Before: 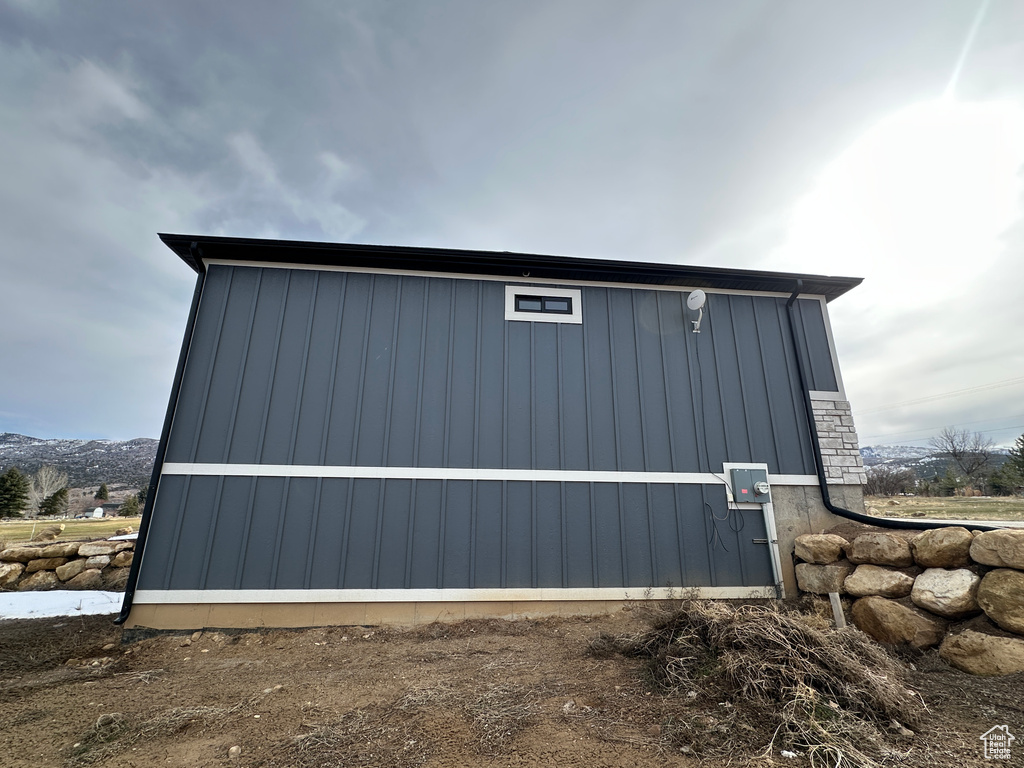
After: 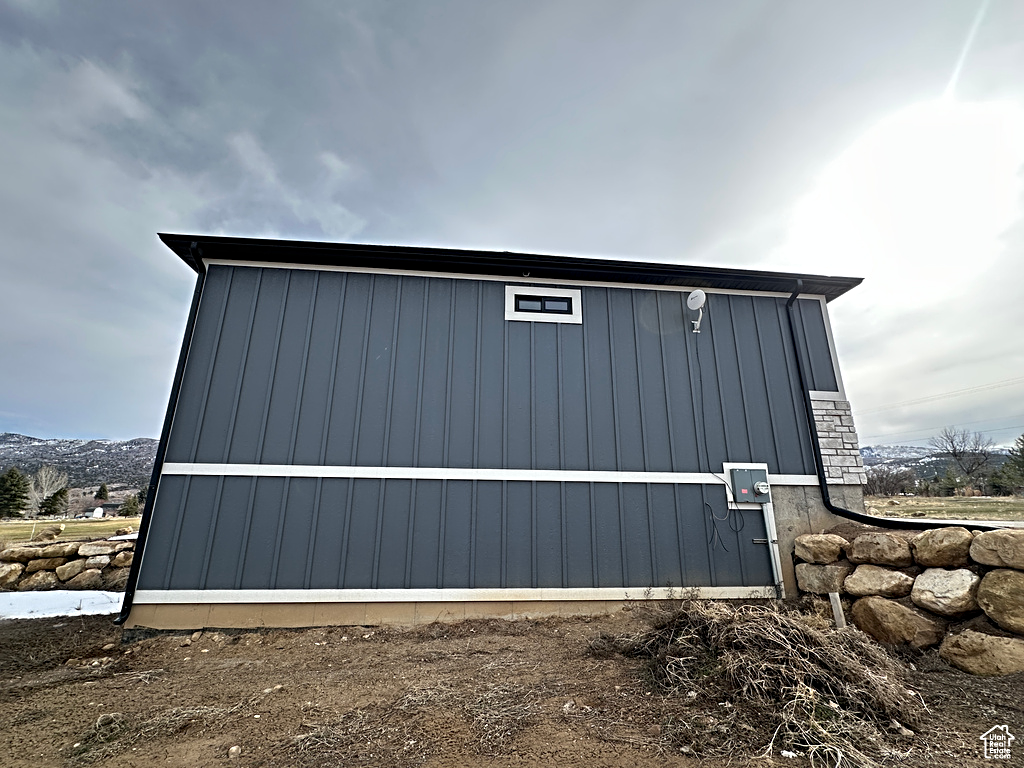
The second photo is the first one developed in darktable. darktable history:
sharpen: radius 3.955
